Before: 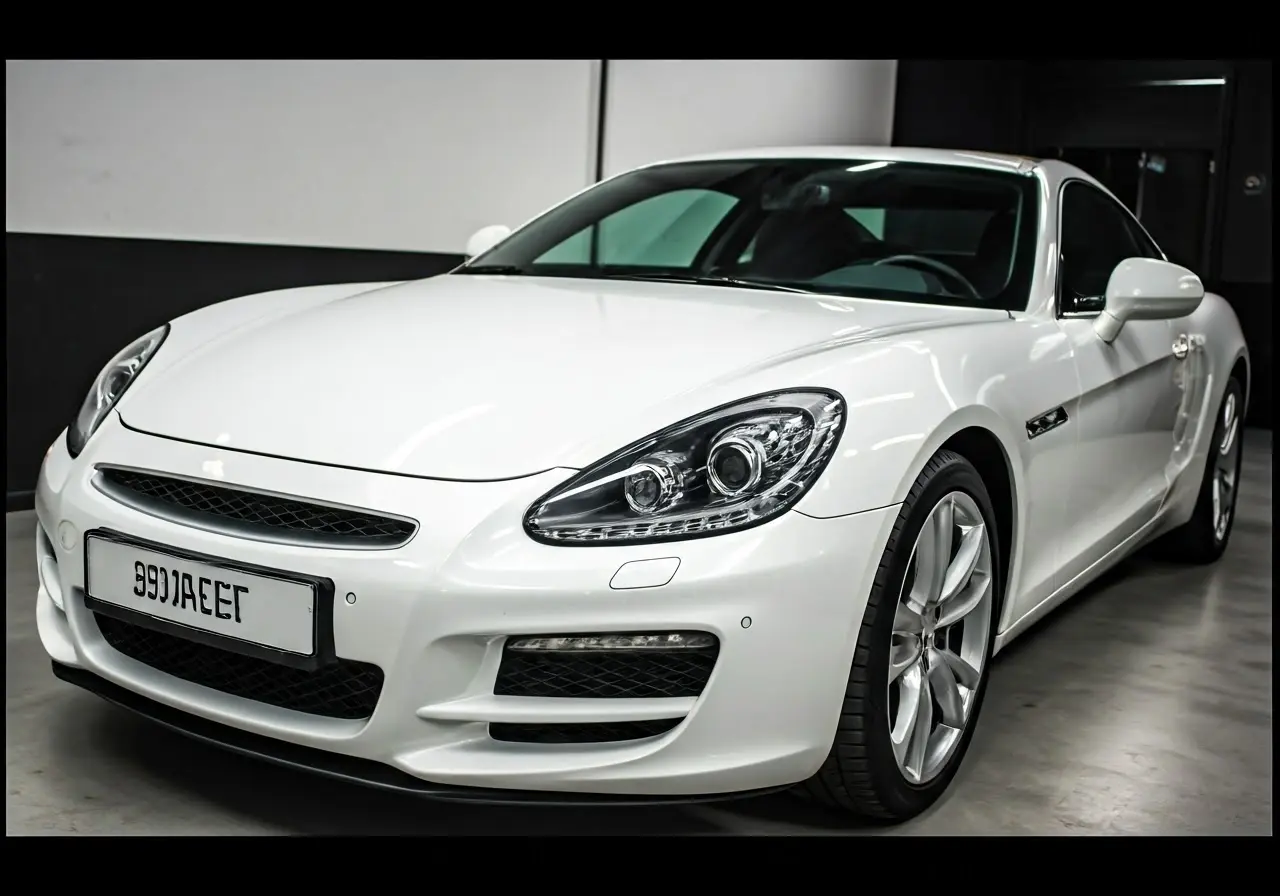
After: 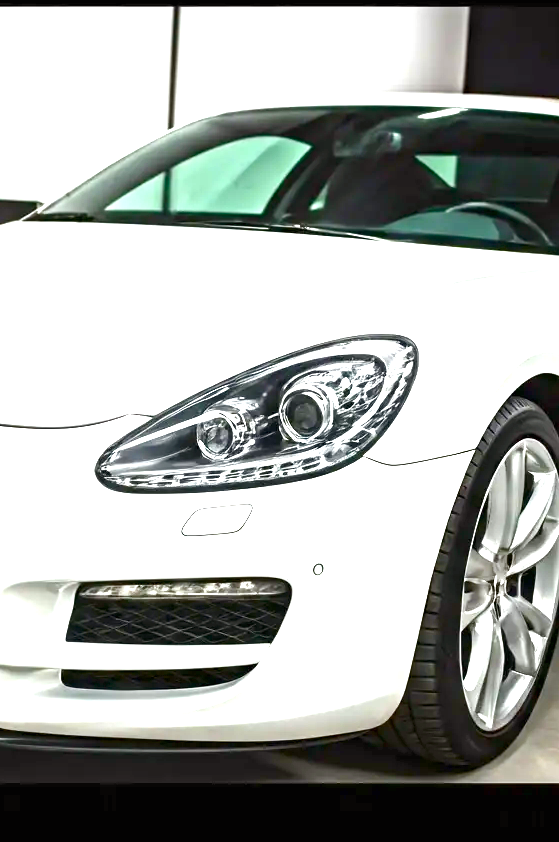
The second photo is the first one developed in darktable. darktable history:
exposure: black level correction 0, exposure 1.742 EV, compensate highlight preservation false
crop: left 33.506%, top 6.01%, right 22.786%
color balance rgb: power › chroma 0.3%, power › hue 25.13°, perceptual saturation grading › global saturation 20%, perceptual saturation grading › highlights -50.234%, perceptual saturation grading › shadows 30.149%, global vibrance 20%
color zones: curves: ch1 [(0.24, 0.629) (0.75, 0.5)]; ch2 [(0.255, 0.454) (0.745, 0.491)], mix 31.51%
